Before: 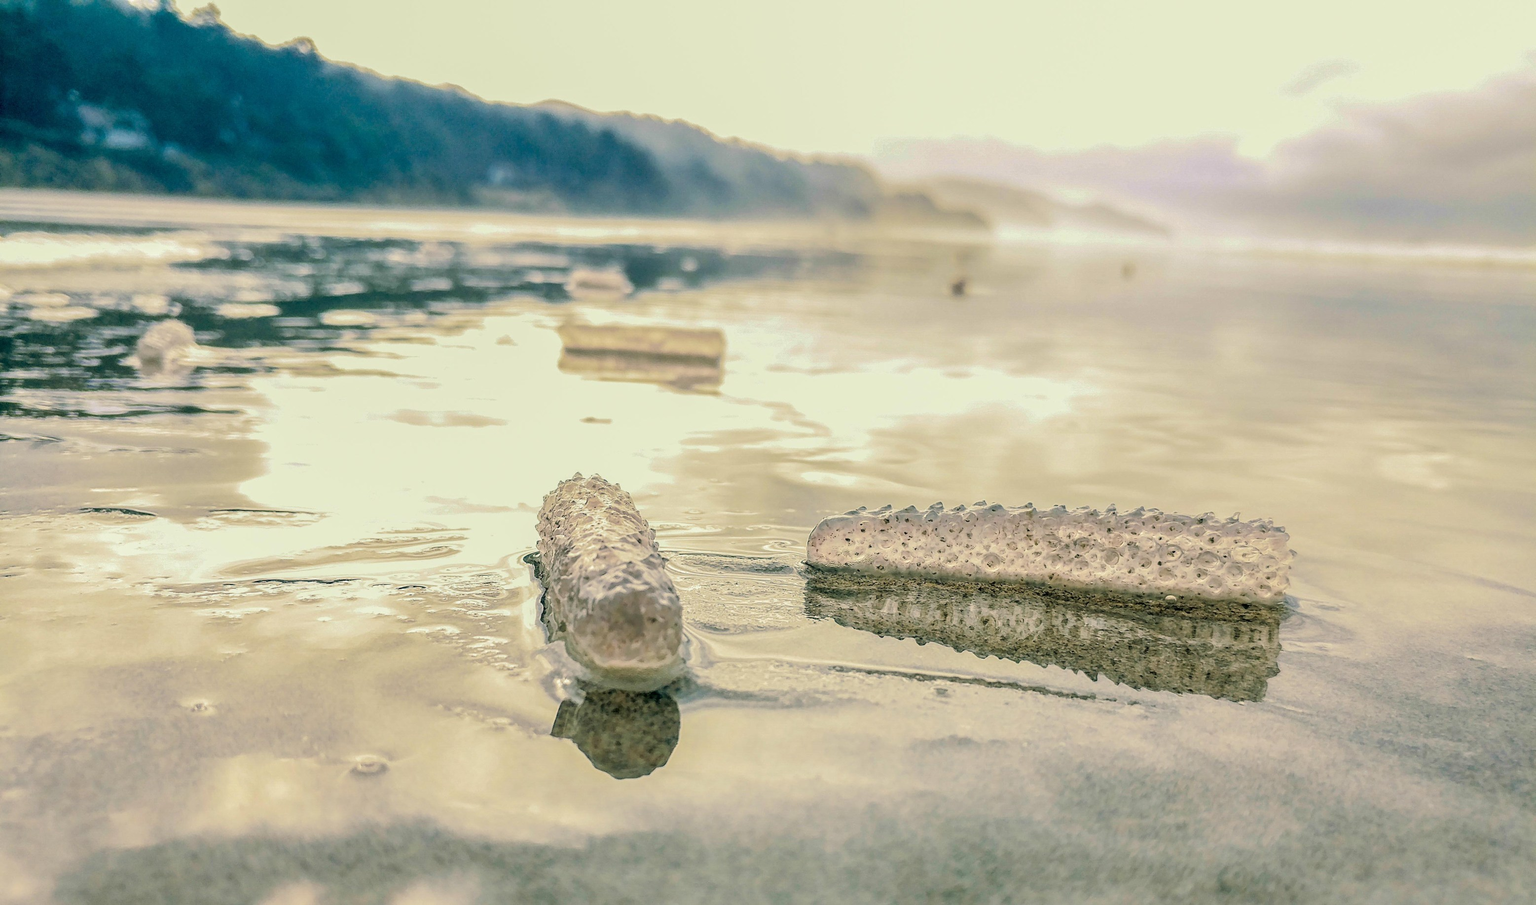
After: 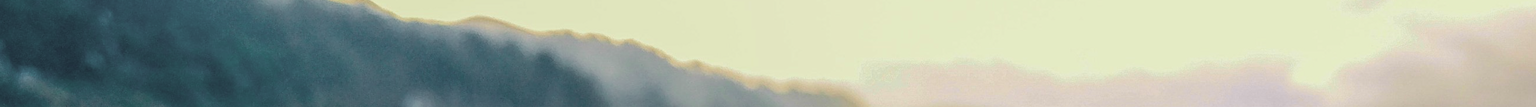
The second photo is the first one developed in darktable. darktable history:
color zones: curves: ch1 [(0.25, 0.61) (0.75, 0.248)]
crop and rotate: left 9.644%, top 9.491%, right 6.021%, bottom 80.509%
